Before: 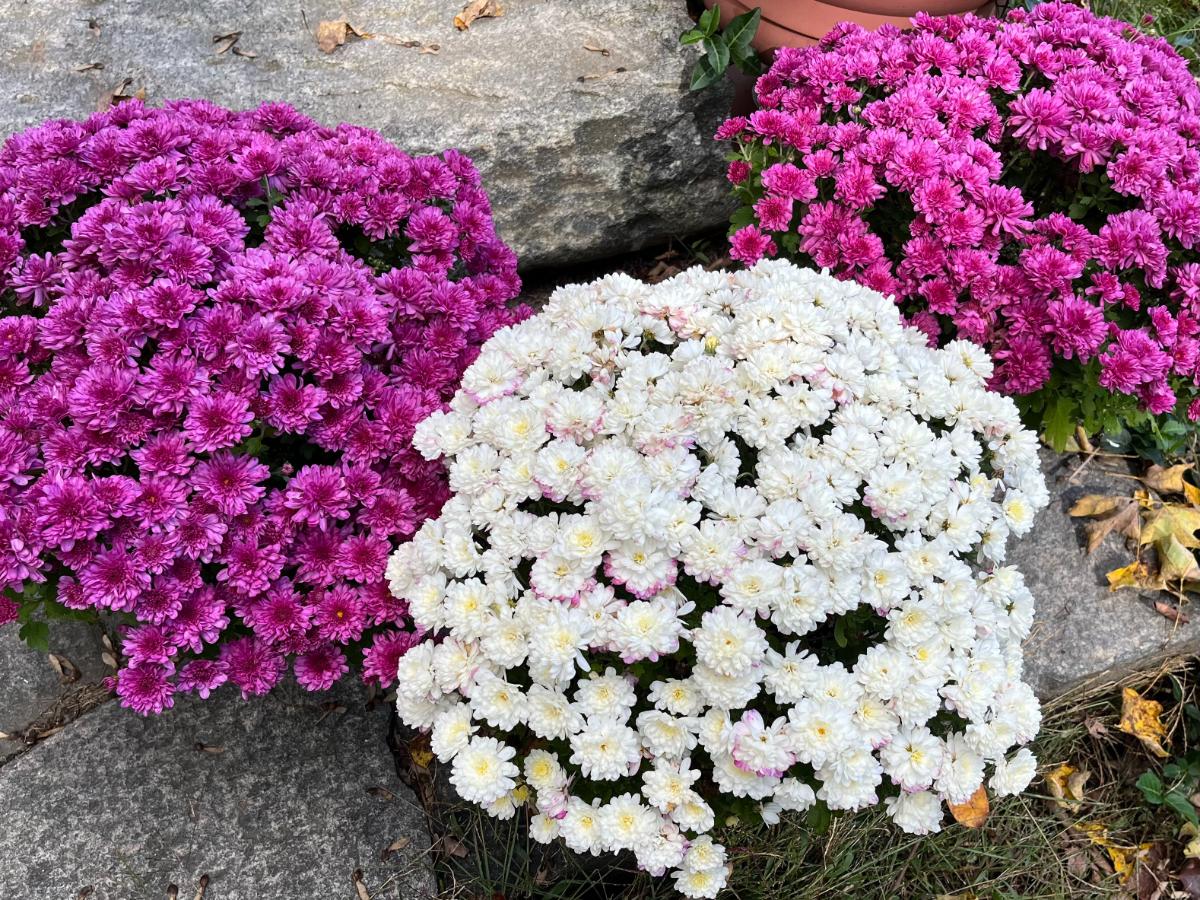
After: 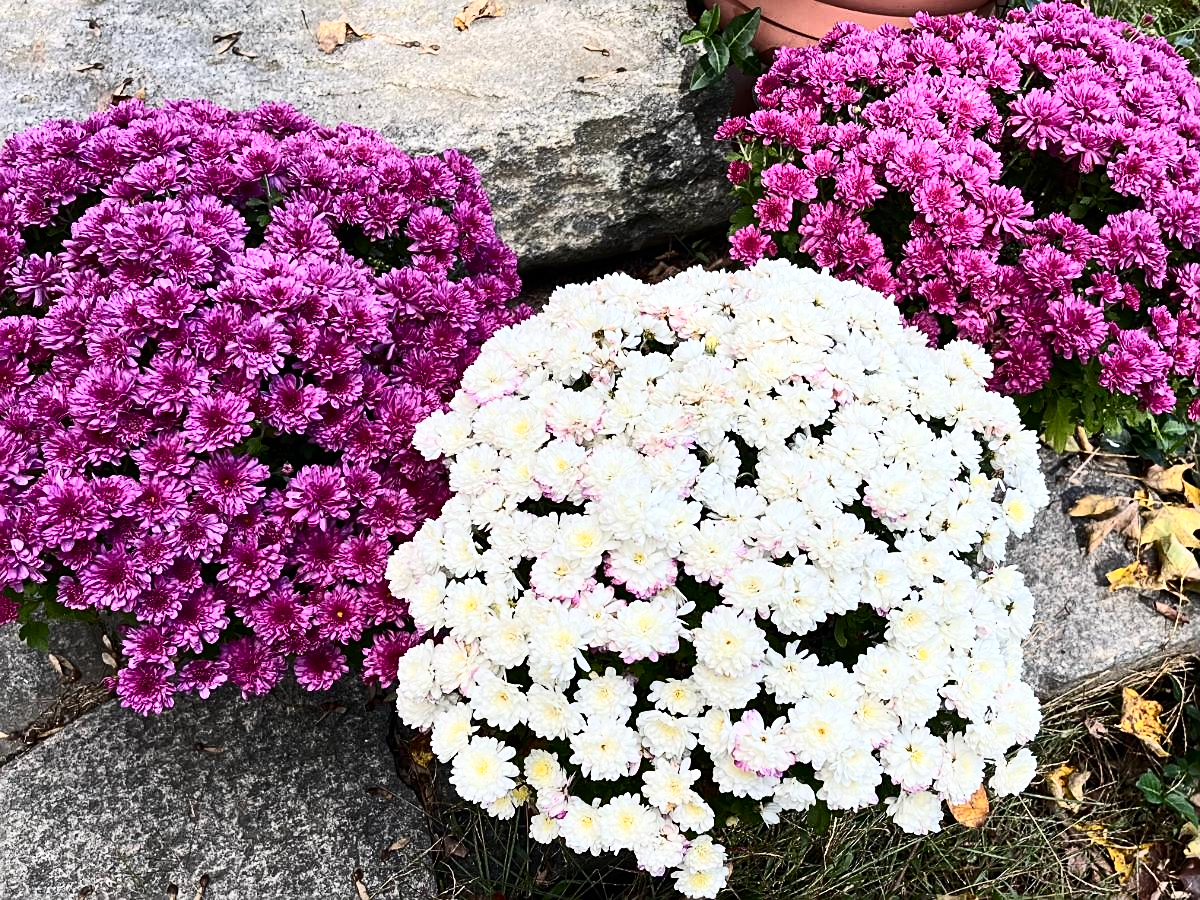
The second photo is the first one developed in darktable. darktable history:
contrast brightness saturation: contrast 0.378, brightness 0.109
sharpen: on, module defaults
